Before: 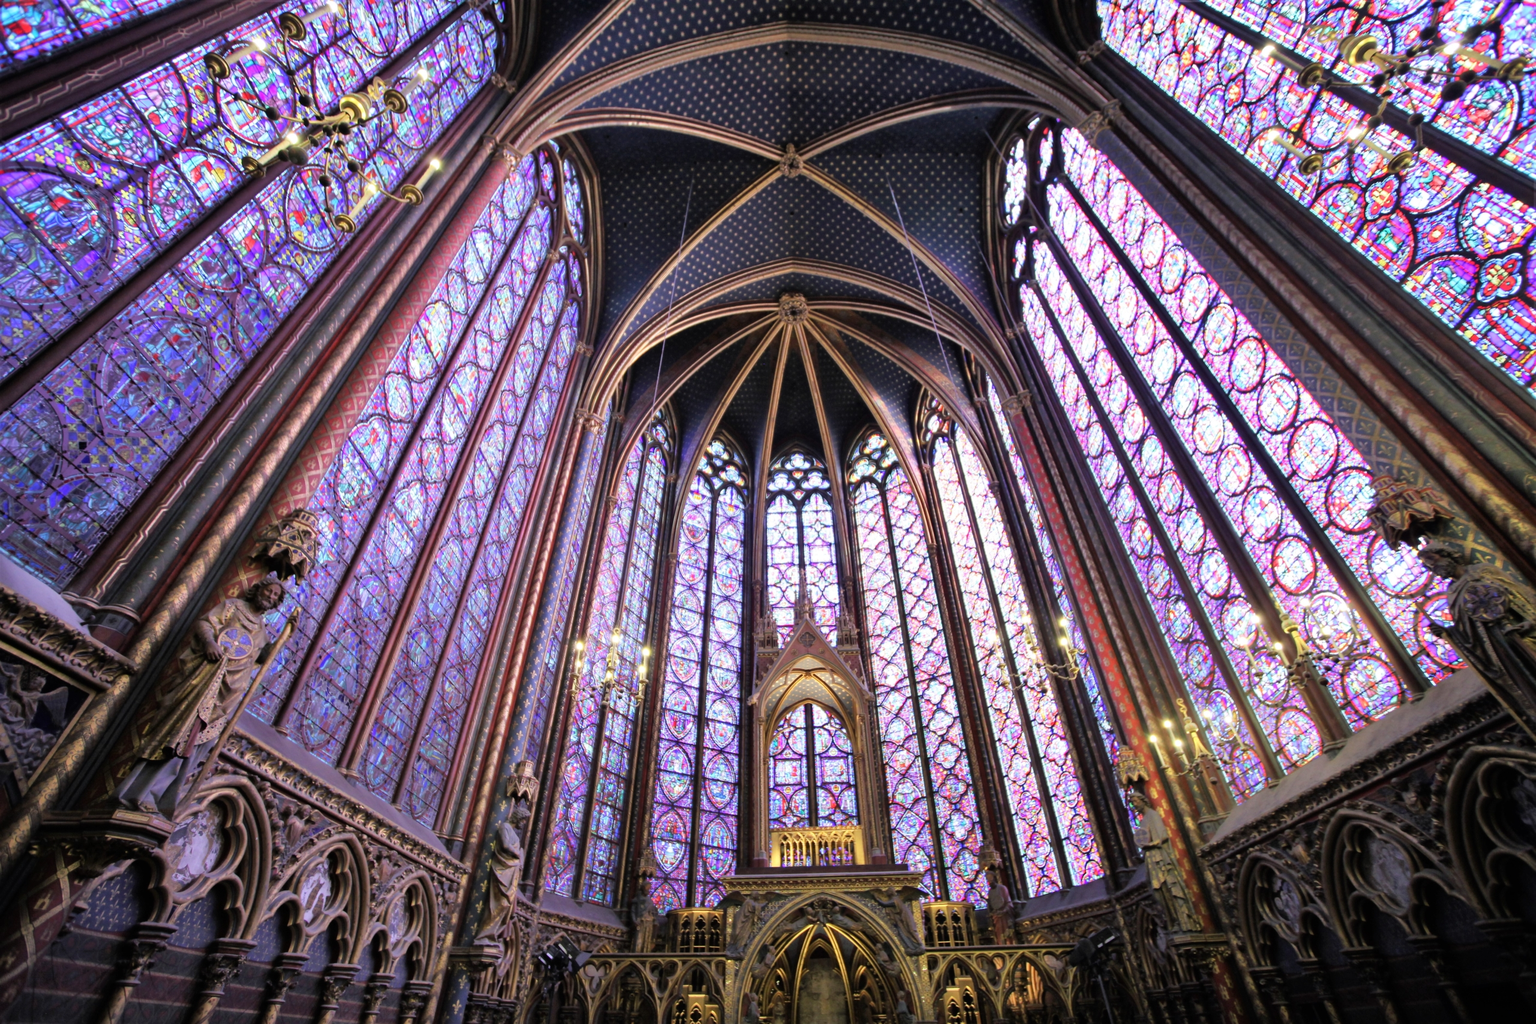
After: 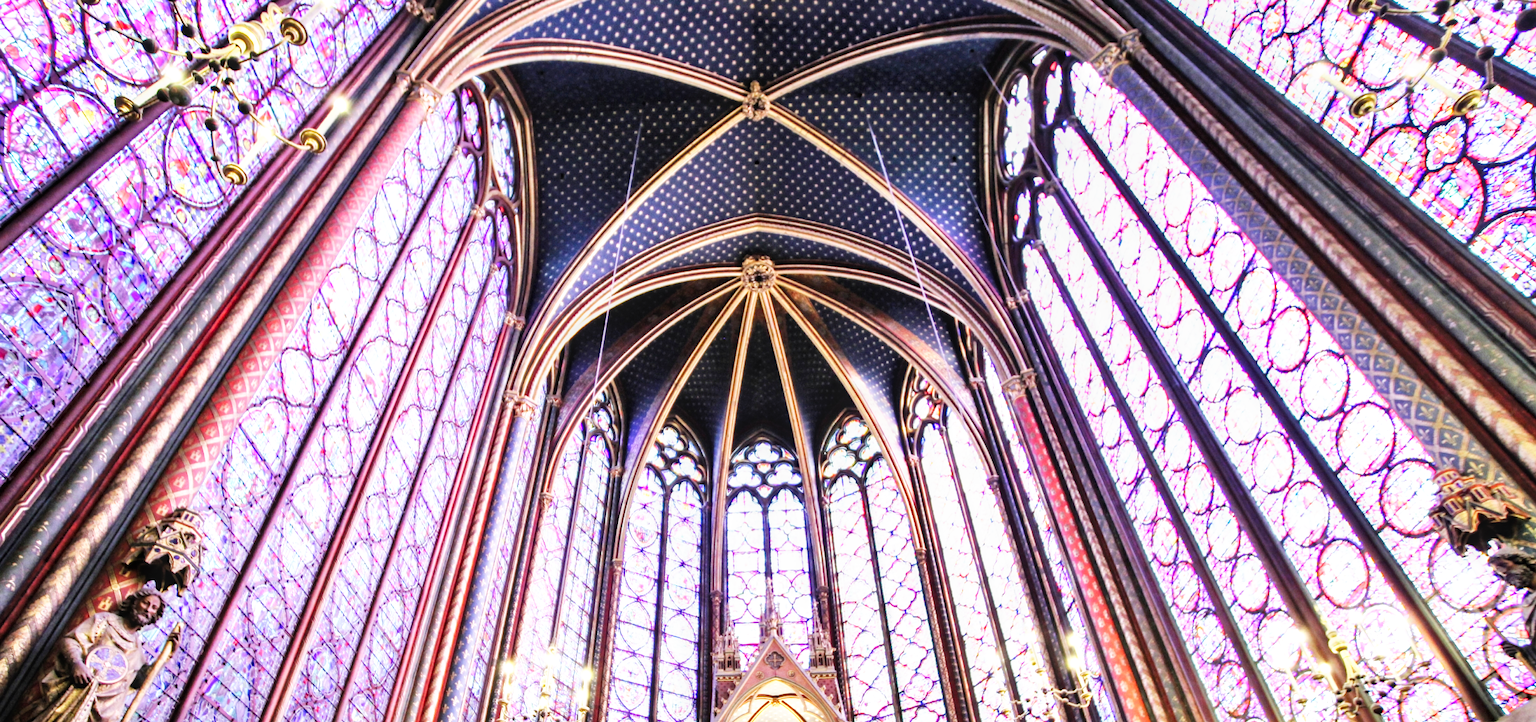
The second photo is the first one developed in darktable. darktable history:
crop and rotate: left 9.403%, top 7.292%, right 4.97%, bottom 32.269%
exposure: exposure 0.375 EV, compensate highlight preservation false
base curve: curves: ch0 [(0, 0) (0.007, 0.004) (0.027, 0.03) (0.046, 0.07) (0.207, 0.54) (0.442, 0.872) (0.673, 0.972) (1, 1)], preserve colors none
local contrast: on, module defaults
